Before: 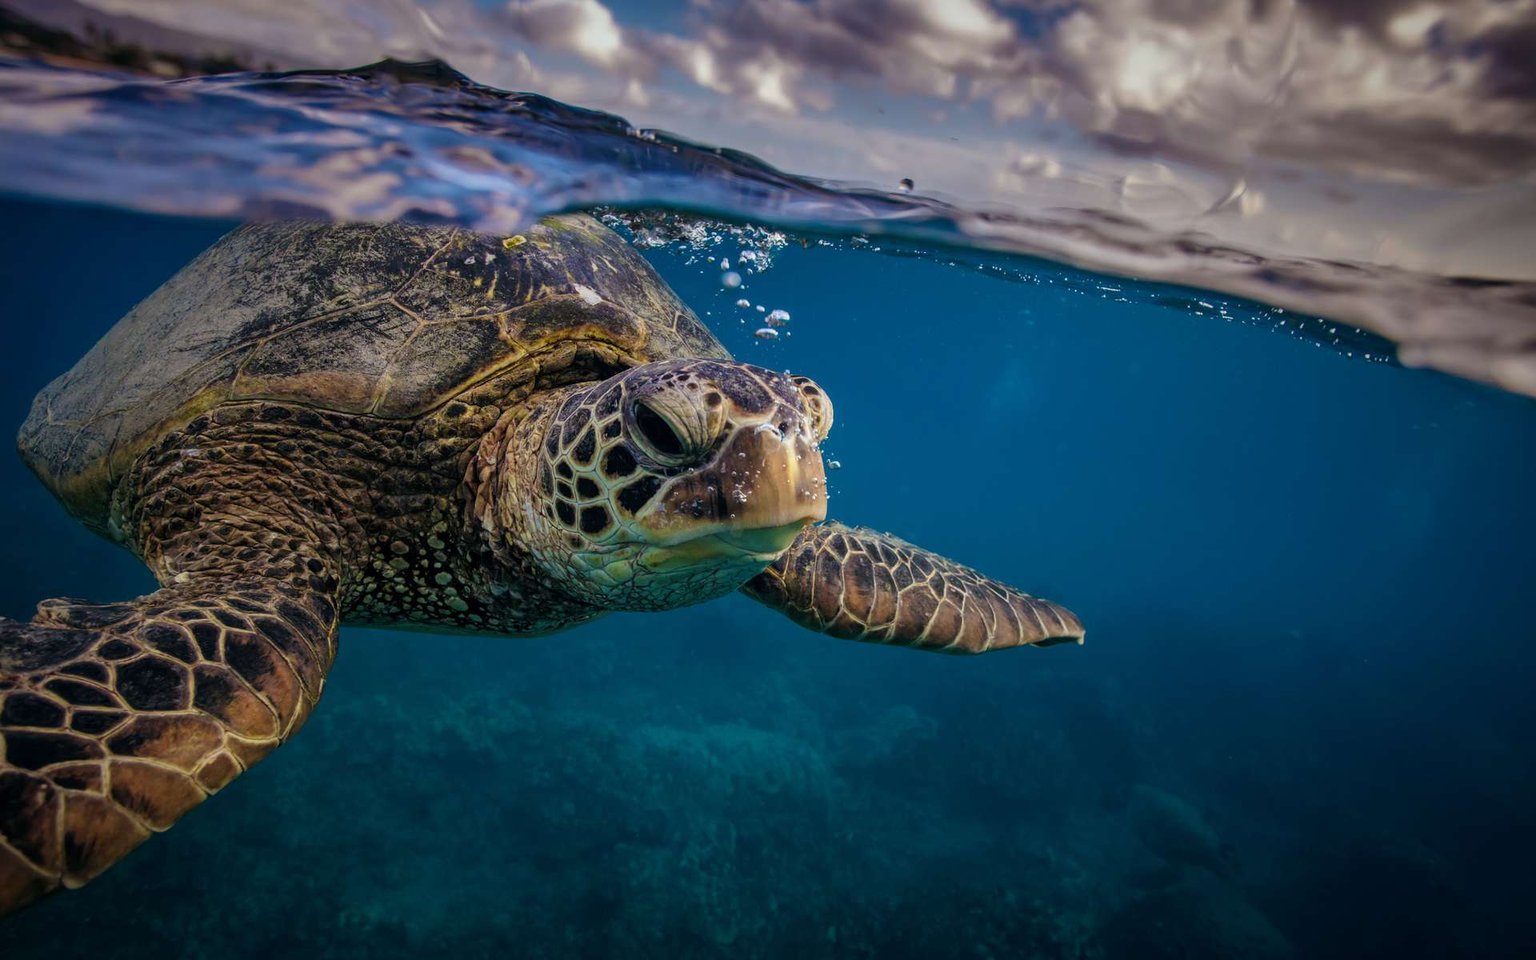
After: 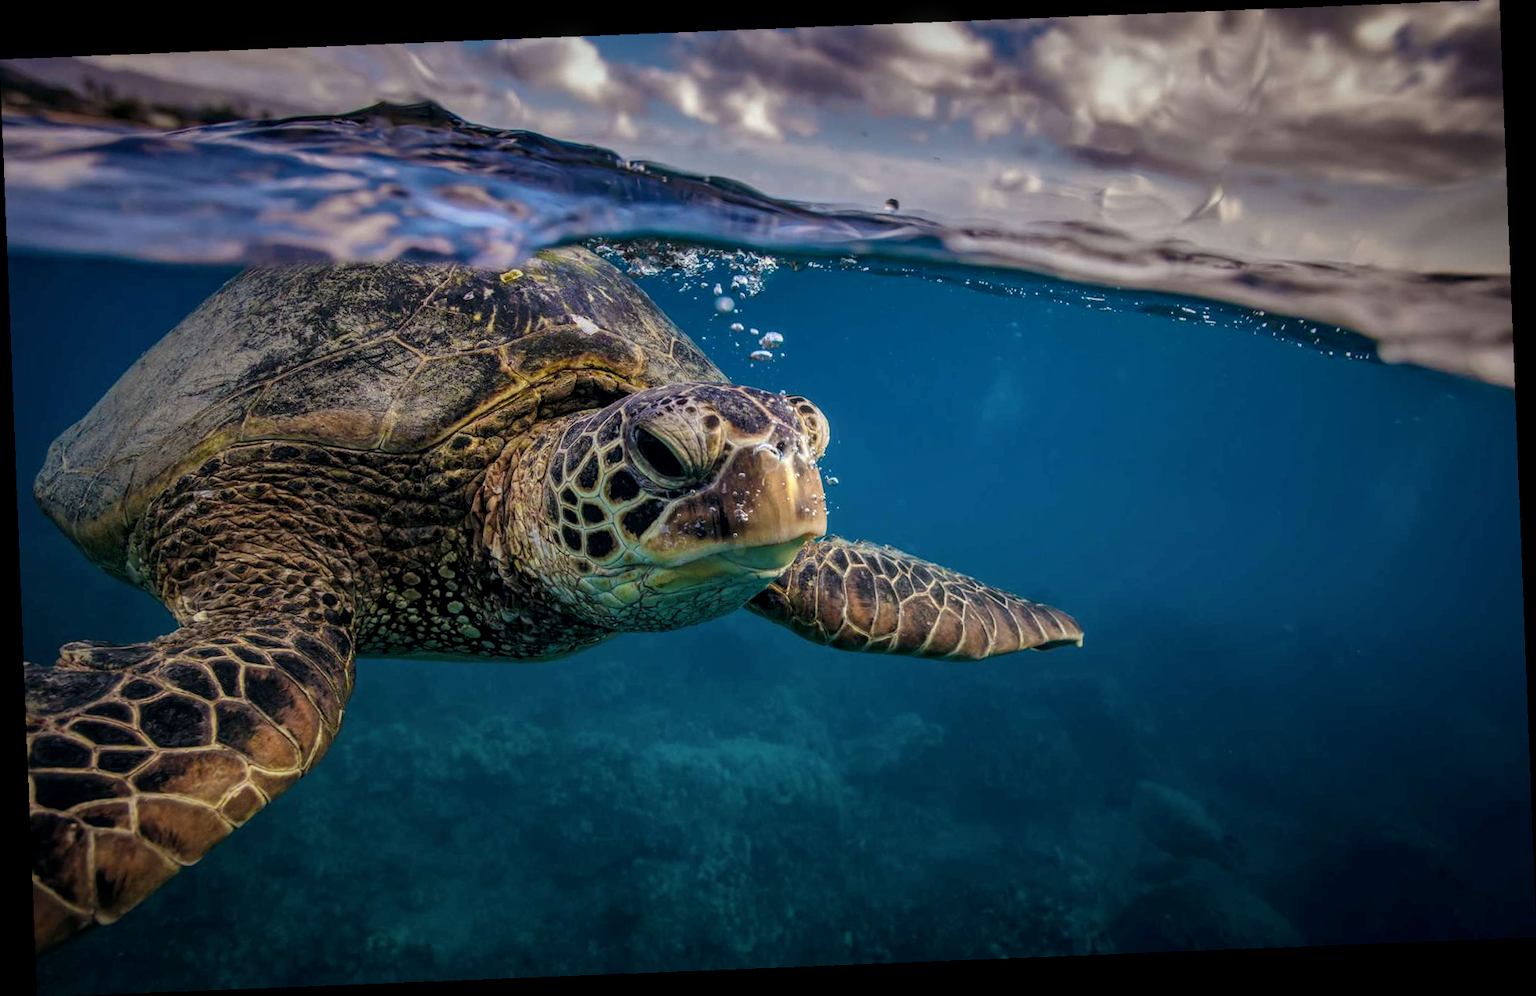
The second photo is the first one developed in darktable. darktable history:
rotate and perspective: rotation -2.29°, automatic cropping off
local contrast: on, module defaults
